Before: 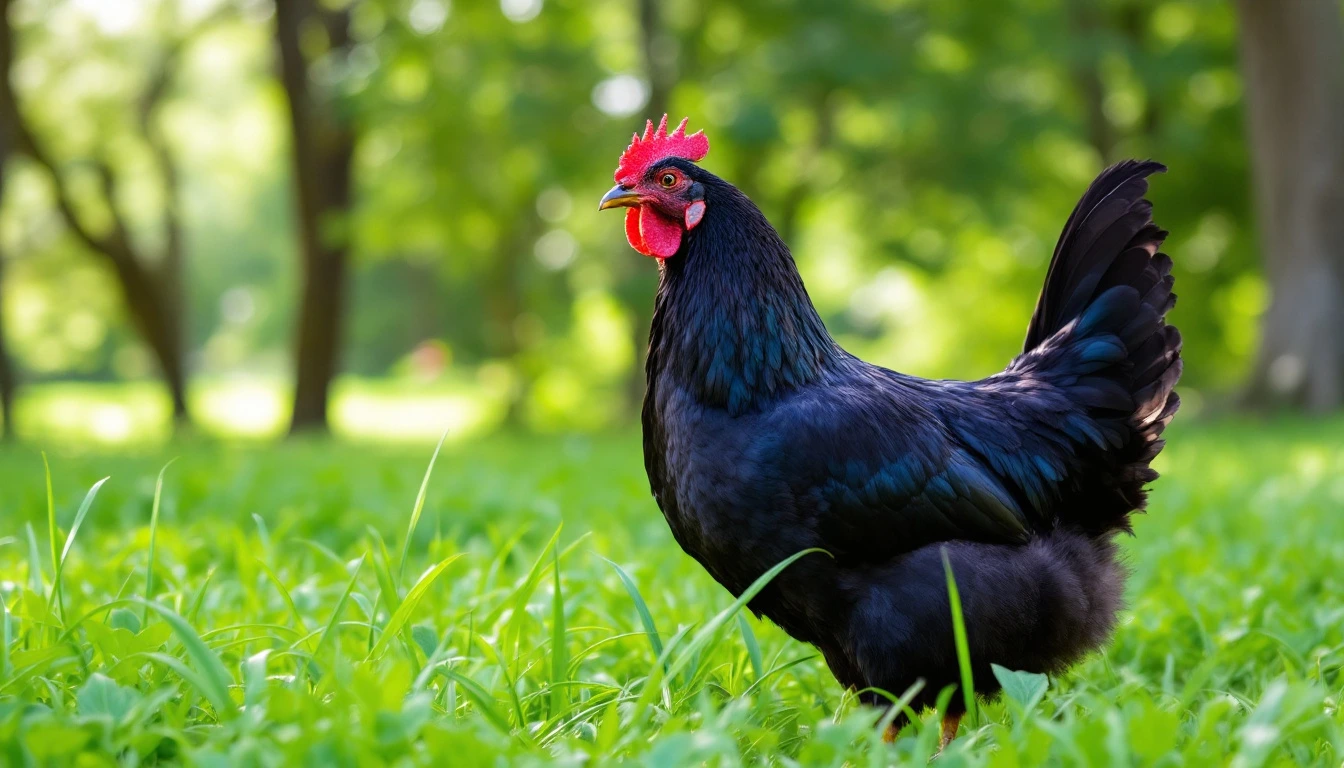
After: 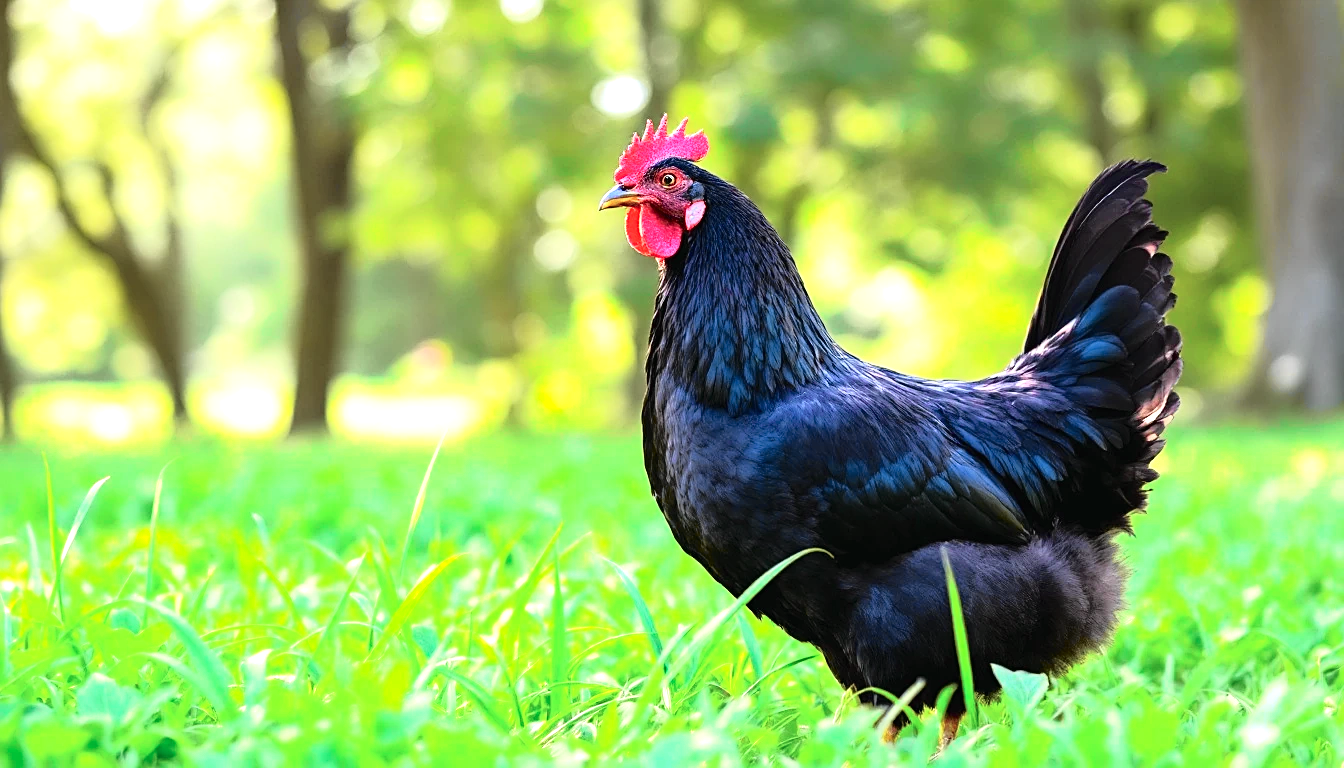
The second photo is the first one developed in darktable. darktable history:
exposure: black level correction 0, exposure 1 EV, compensate exposure bias true, compensate highlight preservation false
tone curve: curves: ch0 [(0, 0.009) (0.105, 0.08) (0.195, 0.18) (0.283, 0.316) (0.384, 0.434) (0.485, 0.531) (0.638, 0.69) (0.81, 0.872) (1, 0.977)]; ch1 [(0, 0) (0.161, 0.092) (0.35, 0.33) (0.379, 0.401) (0.456, 0.469) (0.502, 0.5) (0.525, 0.518) (0.586, 0.617) (0.635, 0.655) (1, 1)]; ch2 [(0, 0) (0.371, 0.362) (0.437, 0.437) (0.48, 0.49) (0.53, 0.515) (0.56, 0.571) (0.622, 0.606) (1, 1)], color space Lab, independent channels, preserve colors none
sharpen: on, module defaults
